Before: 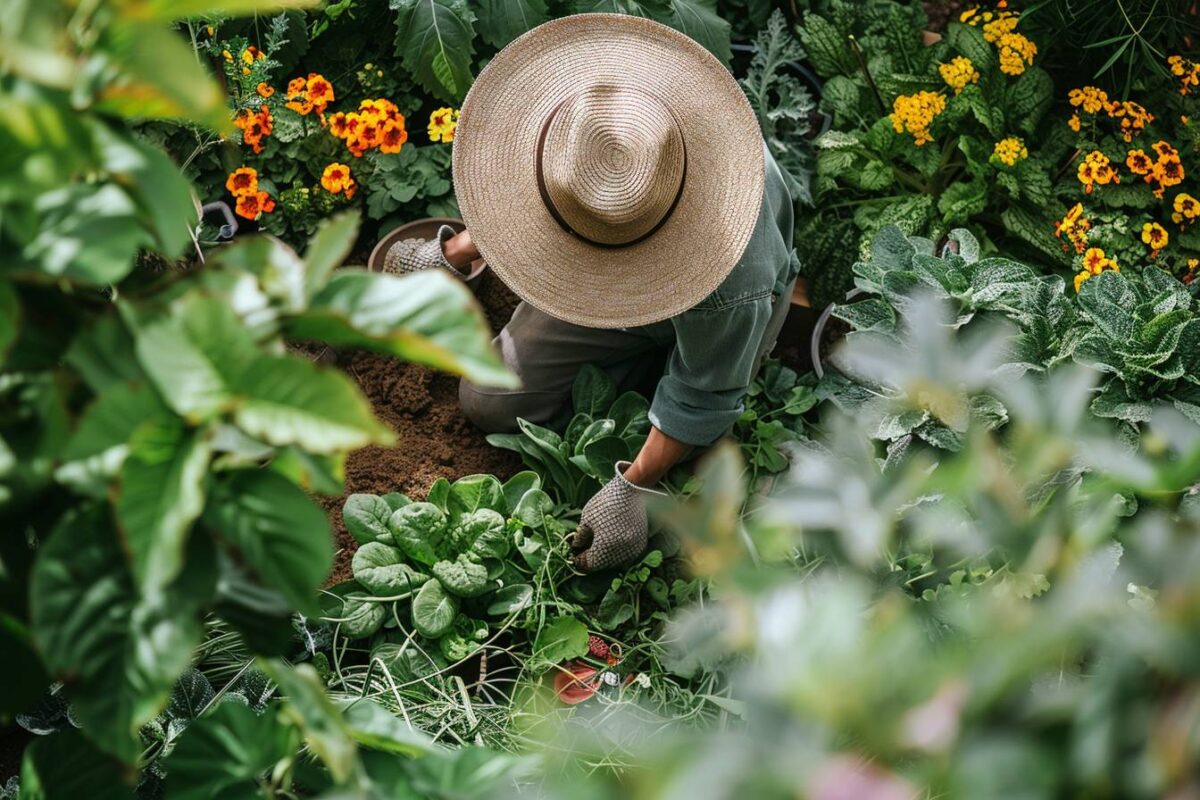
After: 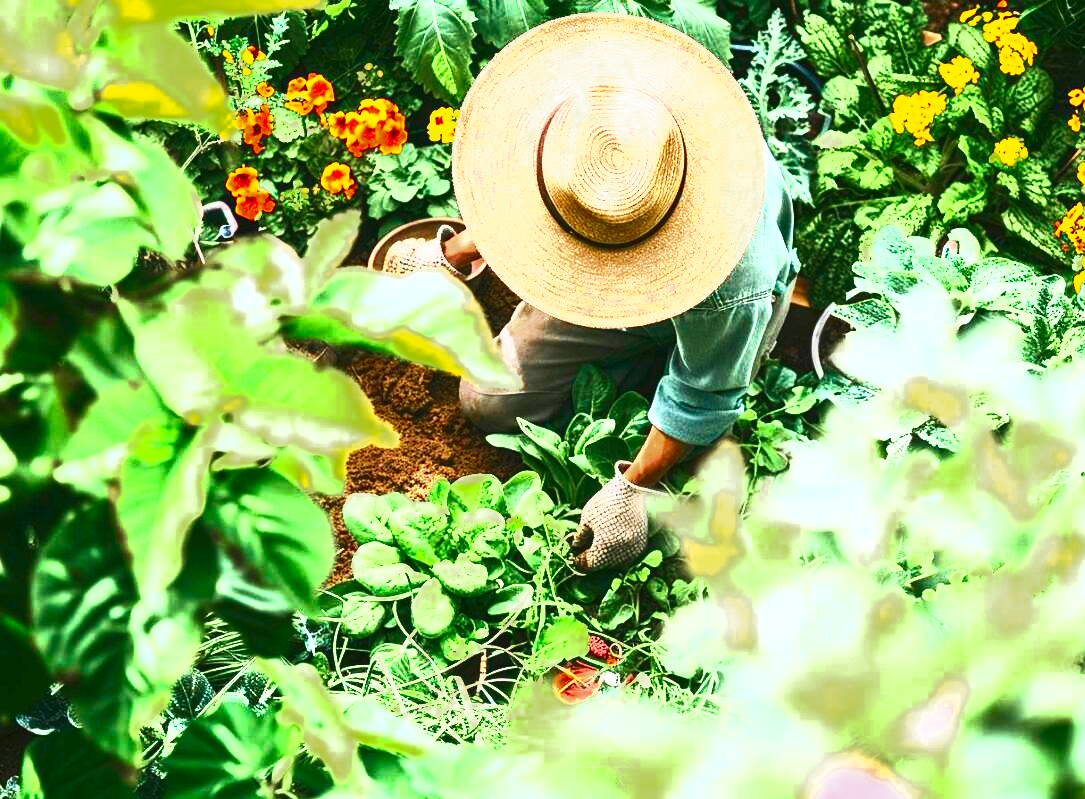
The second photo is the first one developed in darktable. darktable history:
contrast brightness saturation: contrast 0.83, brightness 0.59, saturation 0.59
exposure: black level correction 0, exposure 1.3 EV, compensate exposure bias true, compensate highlight preservation false
velvia: strength 40%
crop: right 9.509%, bottom 0.031%
color zones: curves: ch0 [(0.11, 0.396) (0.195, 0.36) (0.25, 0.5) (0.303, 0.412) (0.357, 0.544) (0.75, 0.5) (0.967, 0.328)]; ch1 [(0, 0.468) (0.112, 0.512) (0.202, 0.6) (0.25, 0.5) (0.307, 0.352) (0.357, 0.544) (0.75, 0.5) (0.963, 0.524)]
